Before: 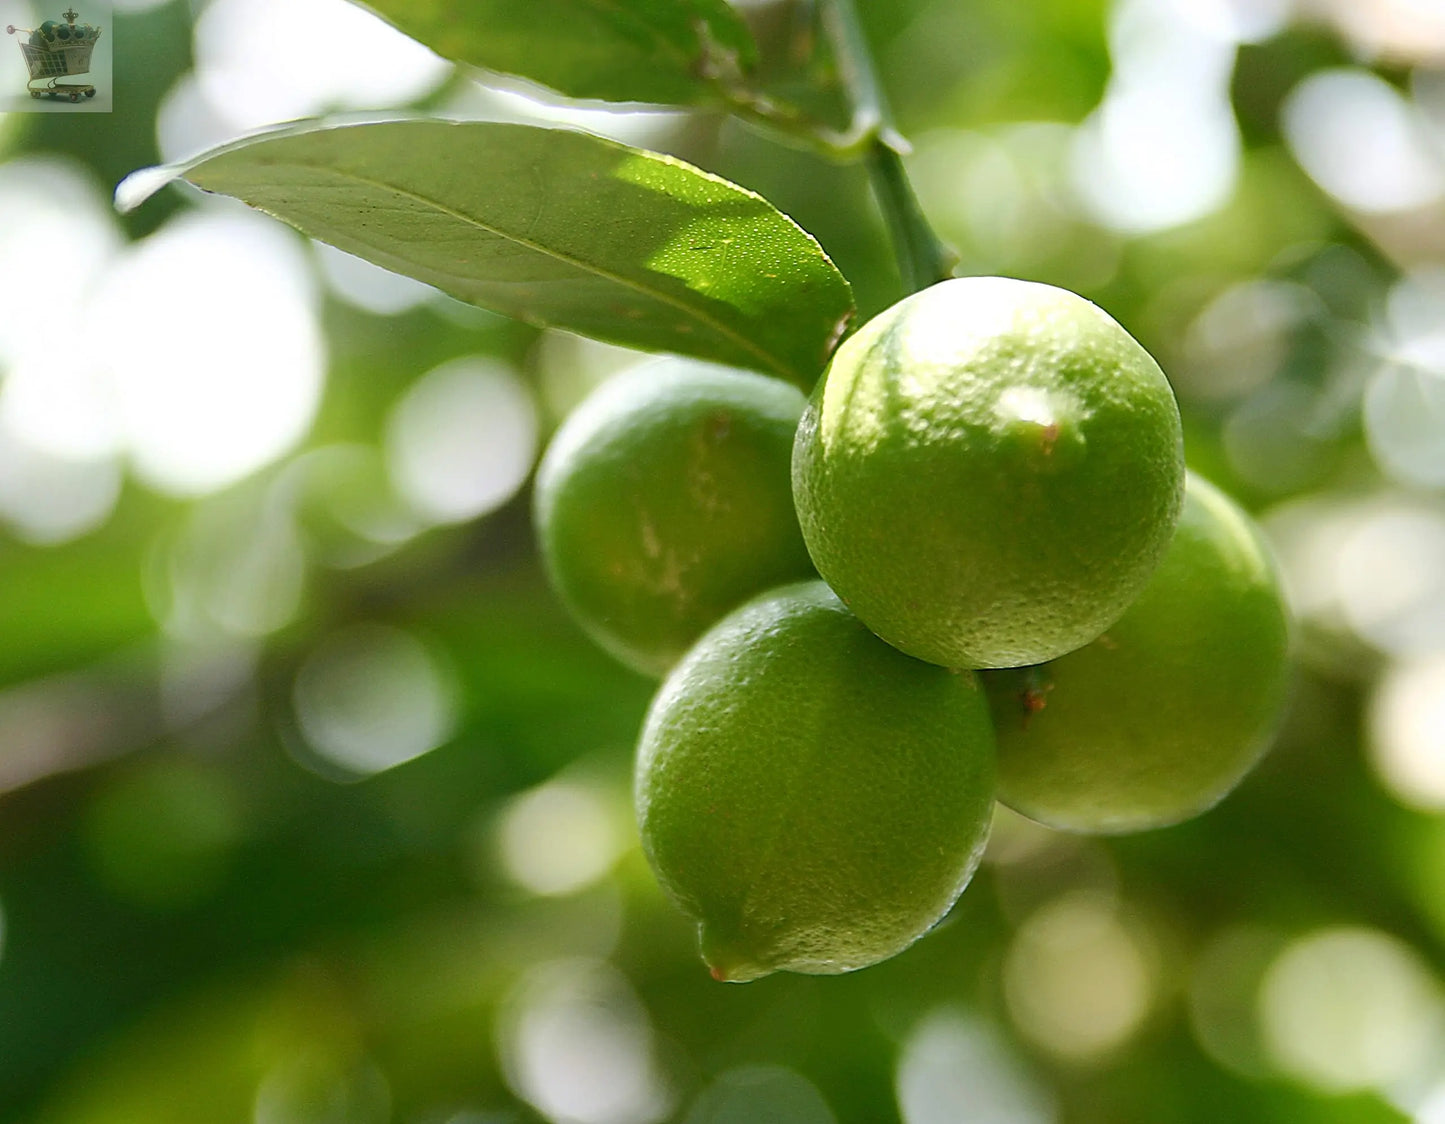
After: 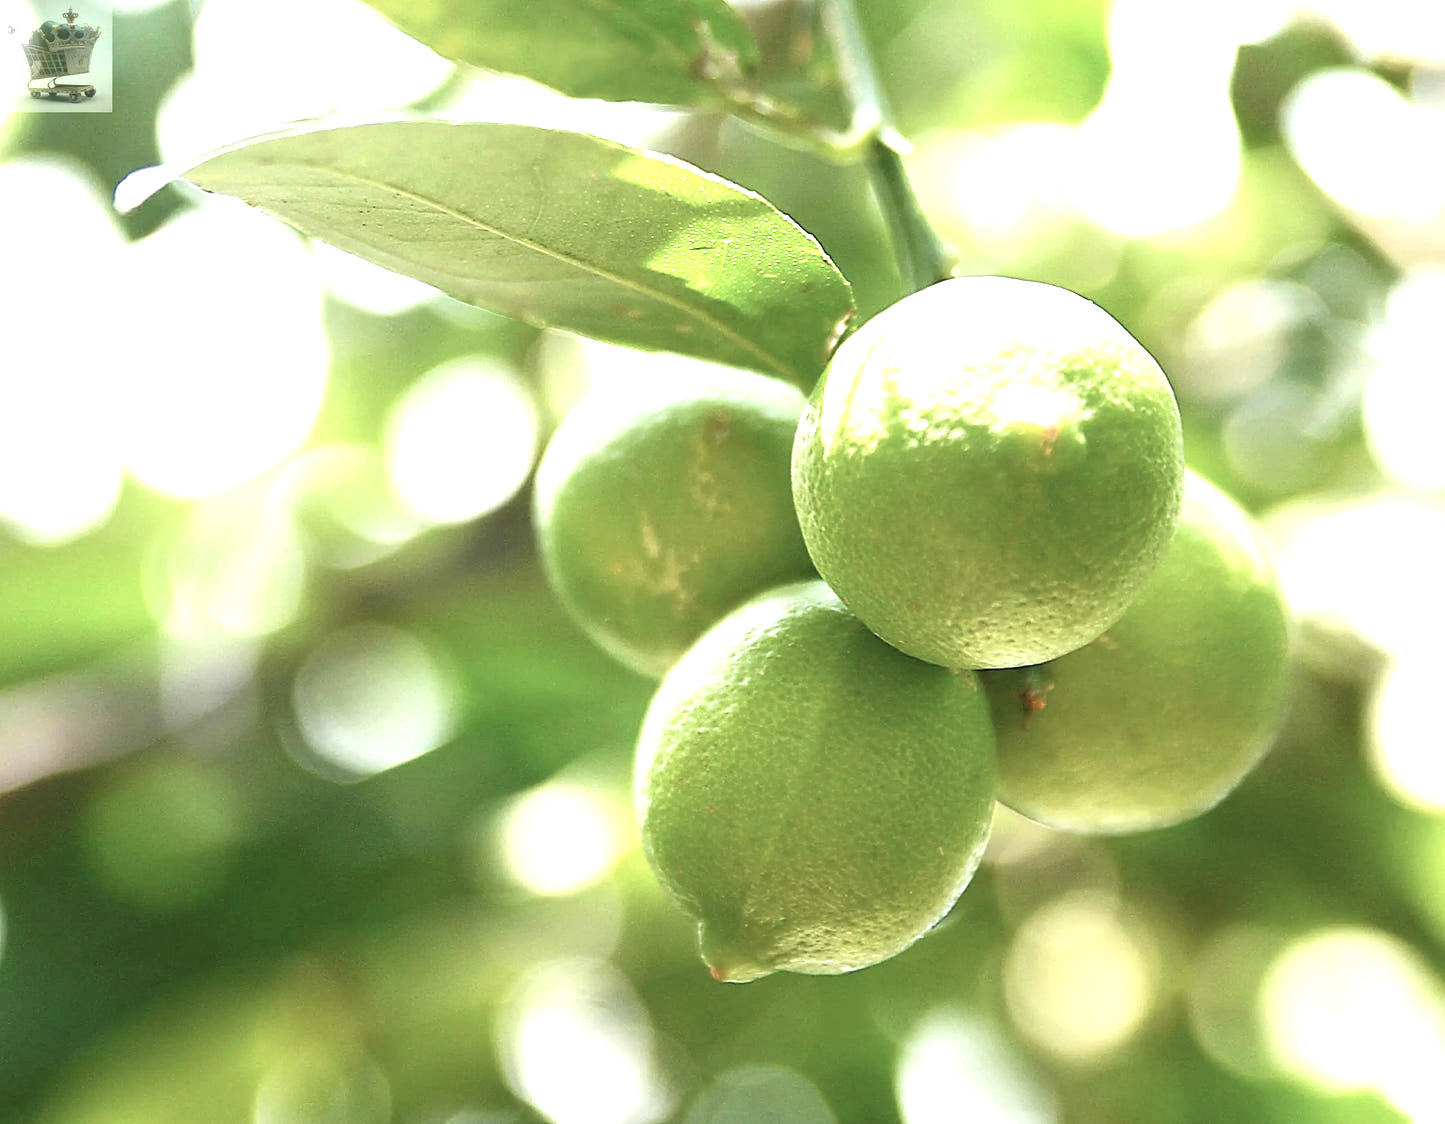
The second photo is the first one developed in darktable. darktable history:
contrast brightness saturation: contrast 0.1, saturation -0.3
exposure: black level correction 0, exposure 1.5 EV, compensate exposure bias true, compensate highlight preservation false
